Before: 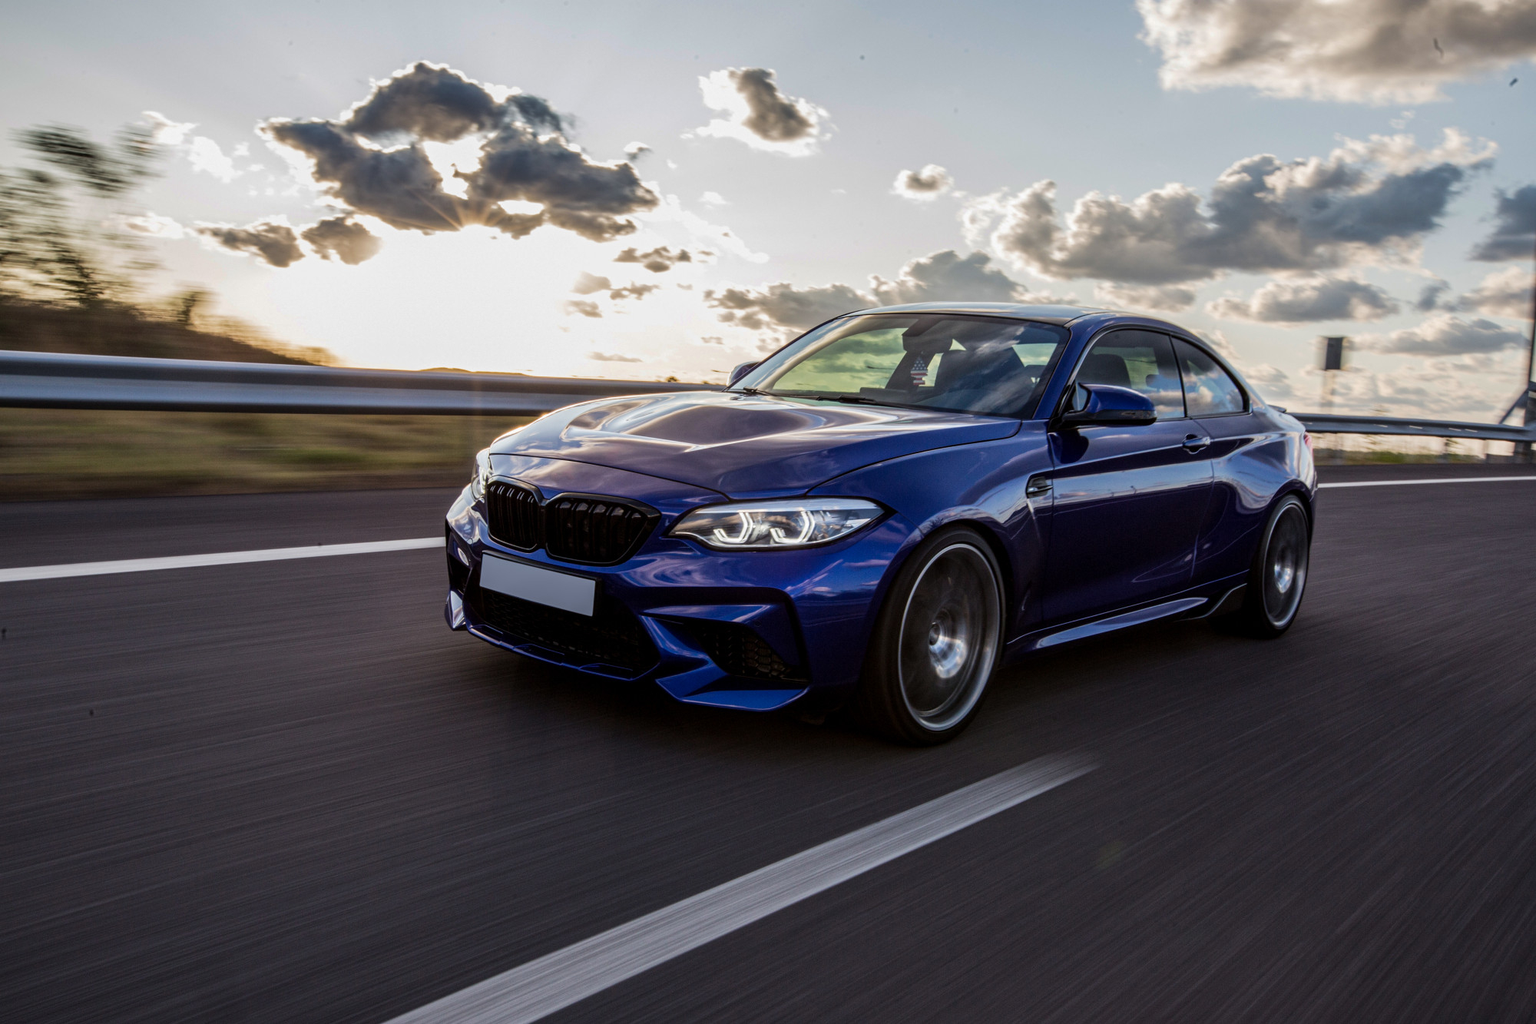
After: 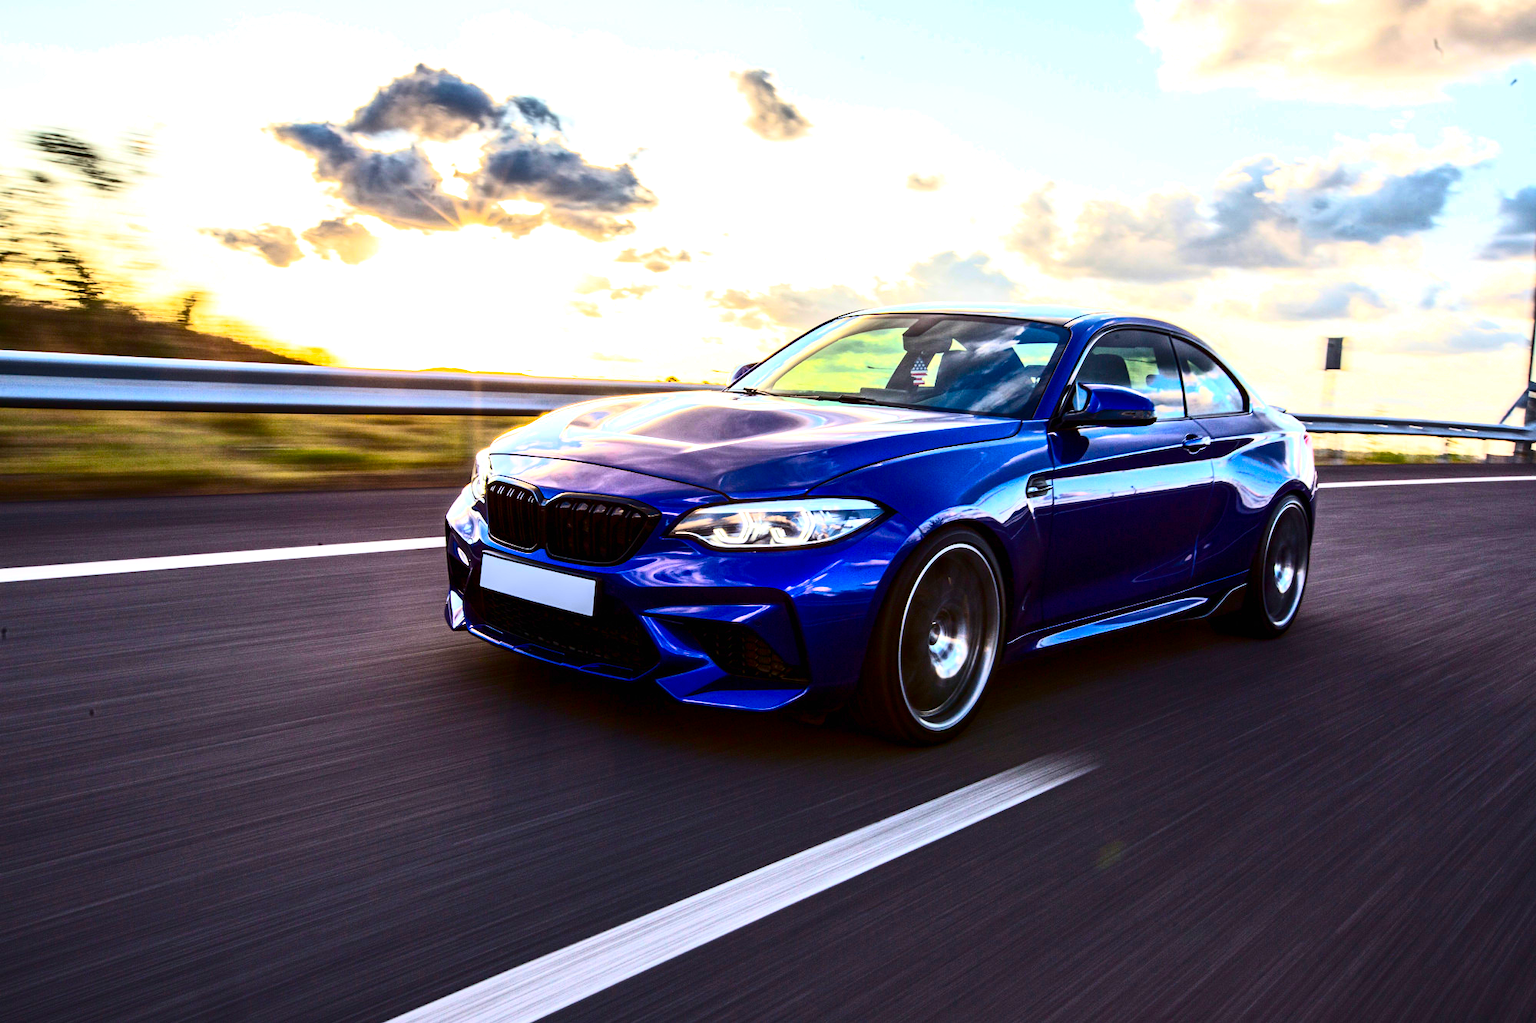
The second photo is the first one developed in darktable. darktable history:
exposure: black level correction 0, exposure 1.1 EV, compensate exposure bias true, compensate highlight preservation false
color balance rgb: linear chroma grading › global chroma 15%, perceptual saturation grading › global saturation 30%
contrast brightness saturation: contrast 0.4, brightness 0.05, saturation 0.25
